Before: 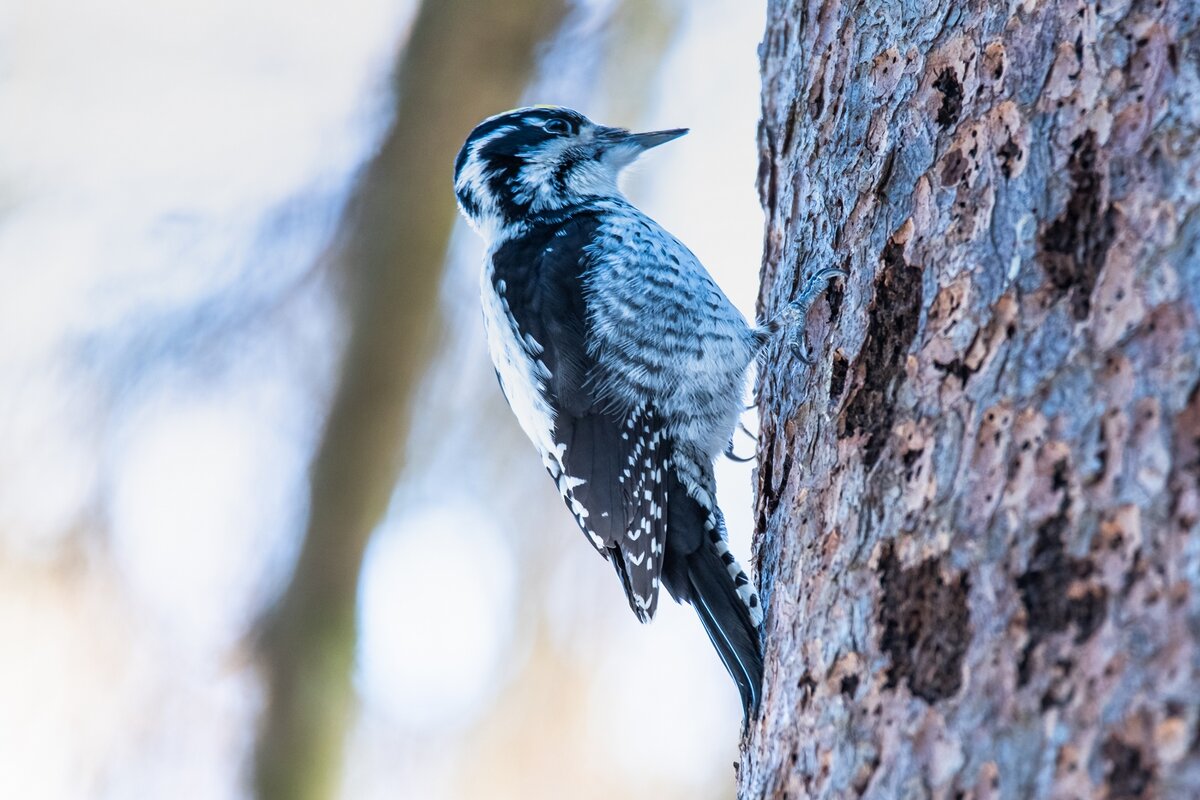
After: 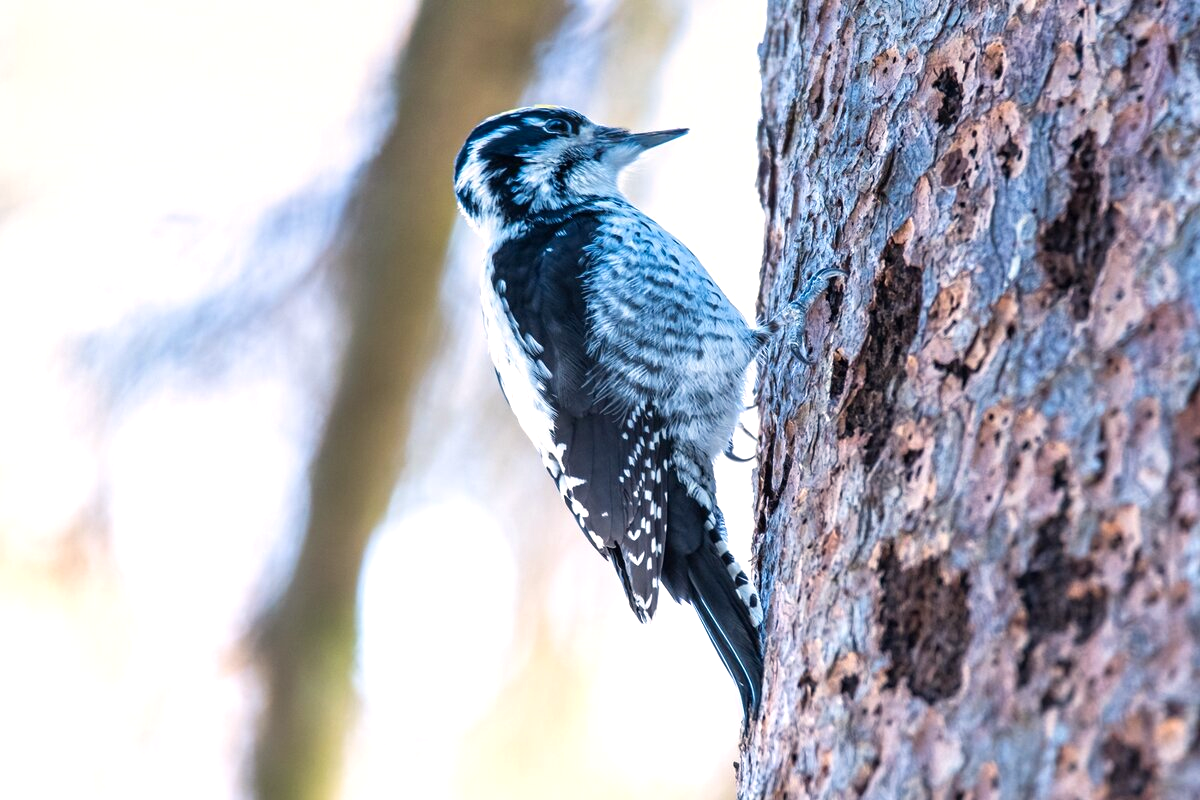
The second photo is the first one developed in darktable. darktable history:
color balance rgb: shadows lift › chroma 1.038%, shadows lift › hue 29.81°, highlights gain › chroma 3.016%, highlights gain › hue 60.14°, perceptual saturation grading › global saturation 0.224%, perceptual brilliance grading › global brilliance 11.169%, global vibrance 20%
